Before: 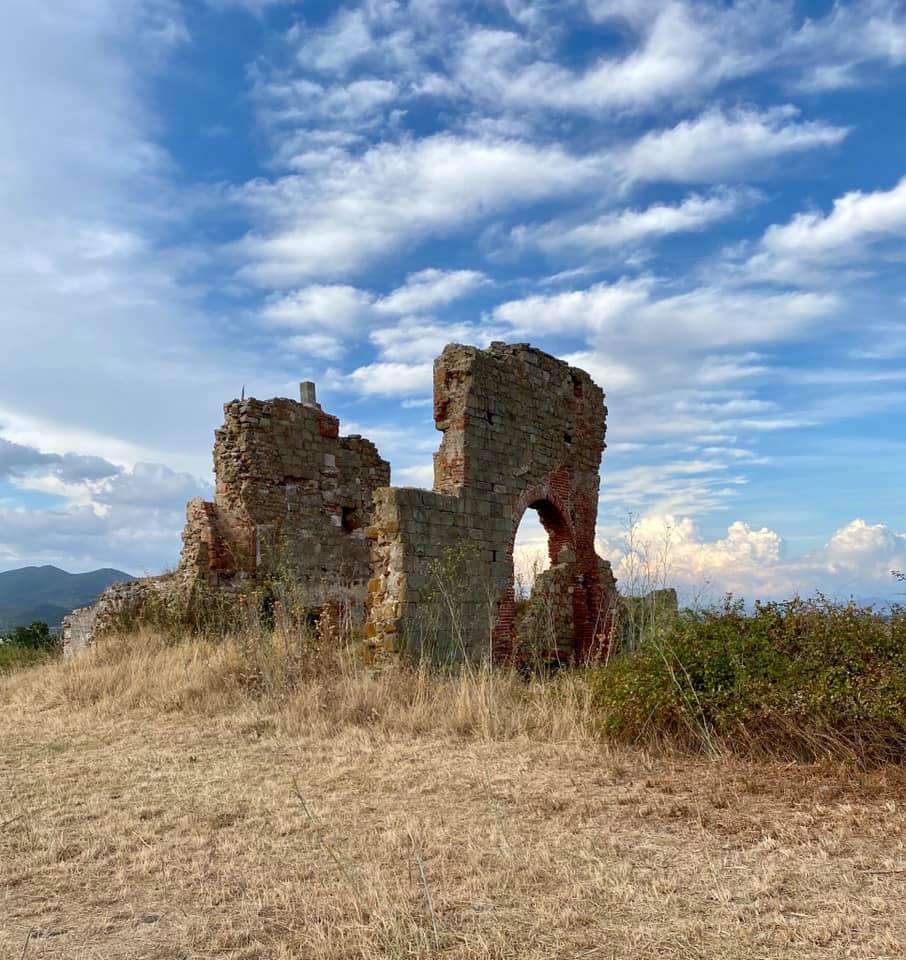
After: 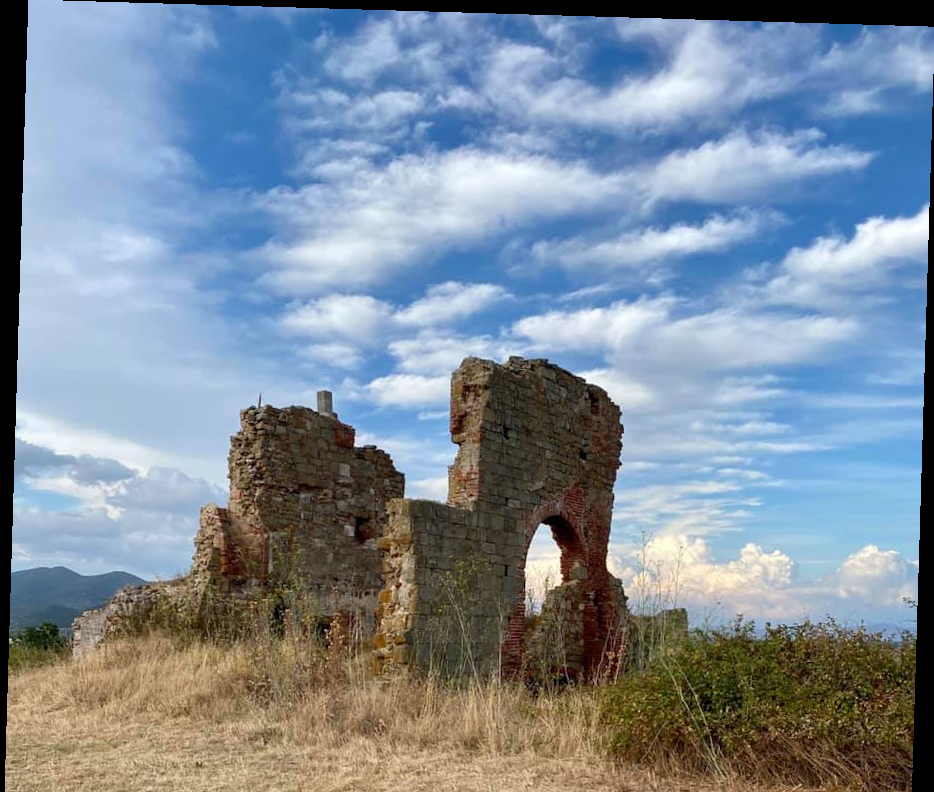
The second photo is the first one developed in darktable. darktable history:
crop: bottom 19.644%
rotate and perspective: rotation 1.72°, automatic cropping off
